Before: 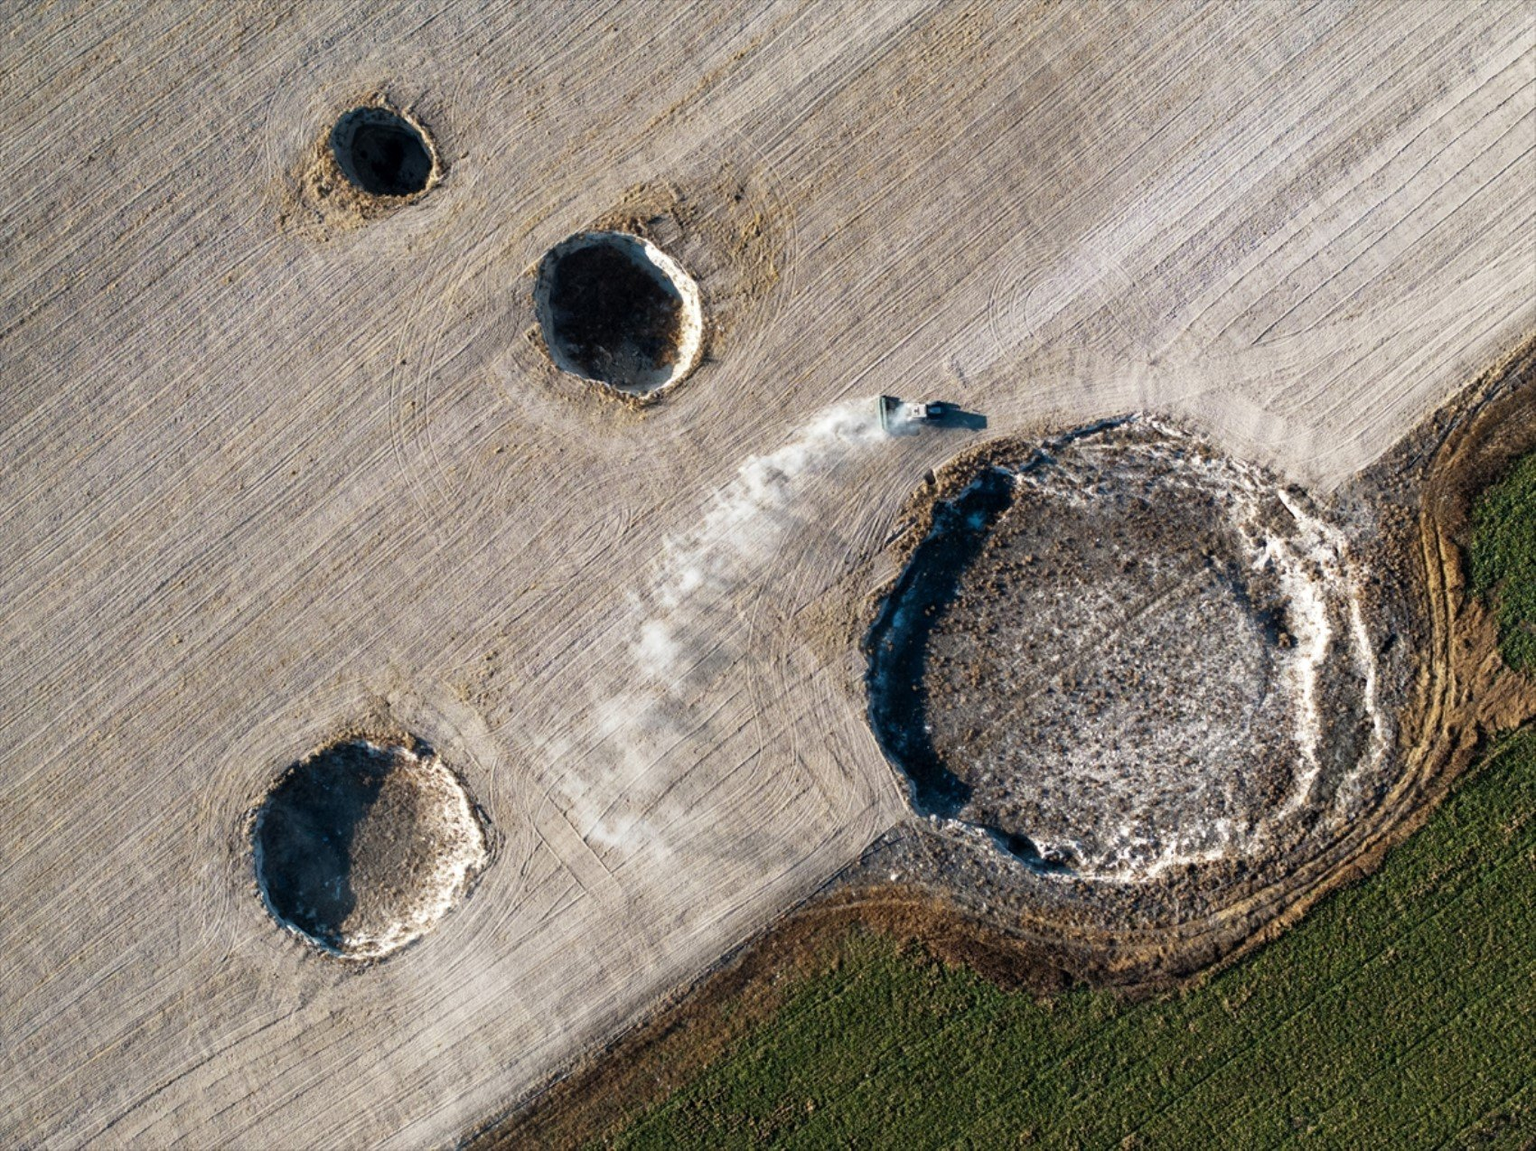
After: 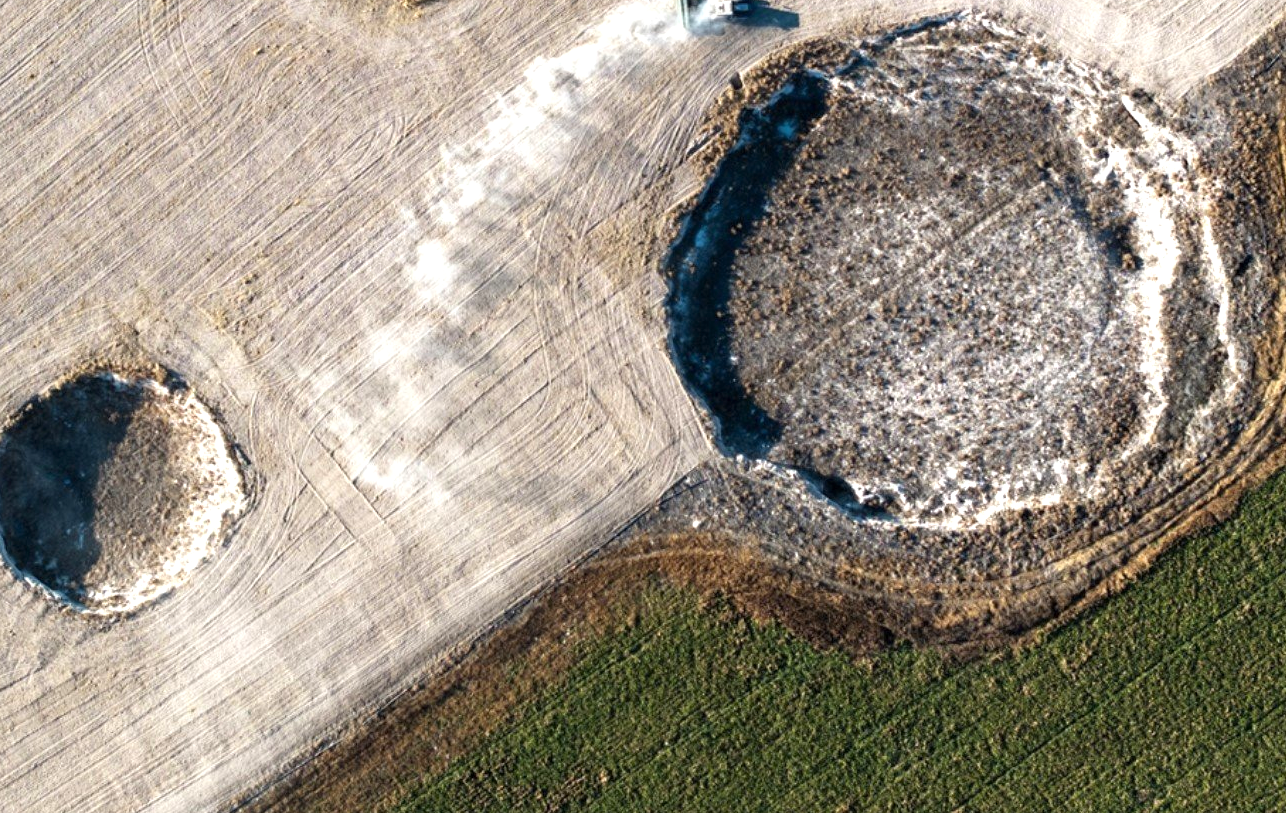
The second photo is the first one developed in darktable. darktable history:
exposure: exposure 0.564 EV, compensate highlight preservation false
crop and rotate: left 17.299%, top 35.115%, right 7.015%, bottom 1.024%
